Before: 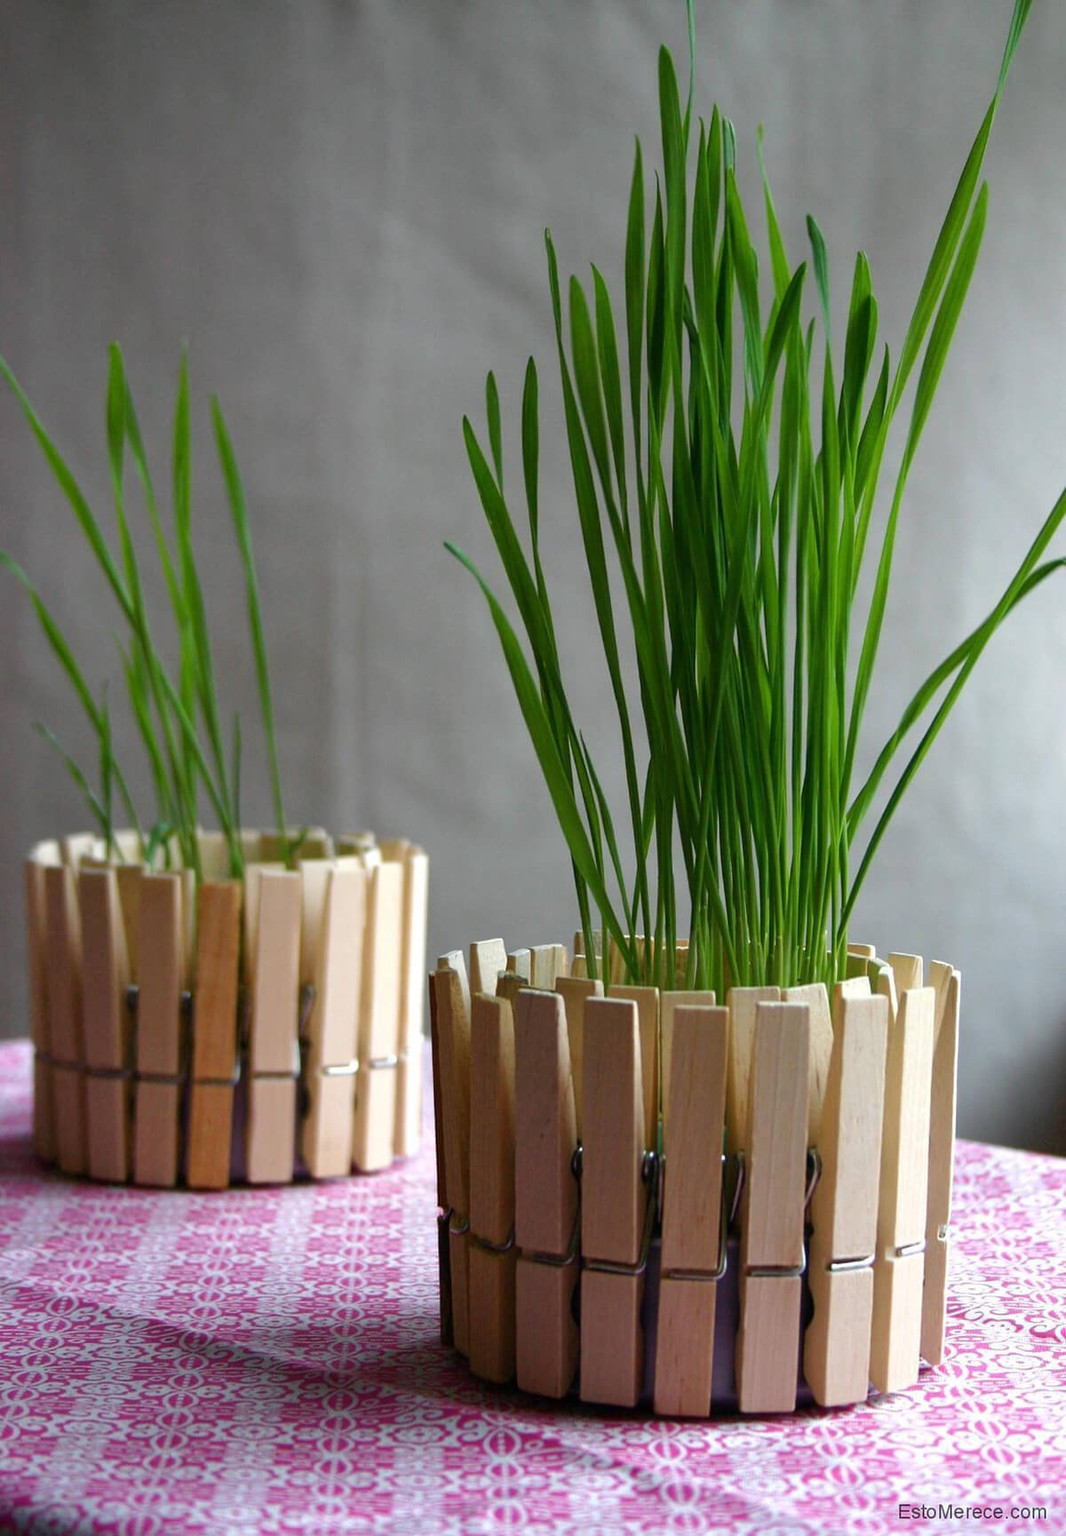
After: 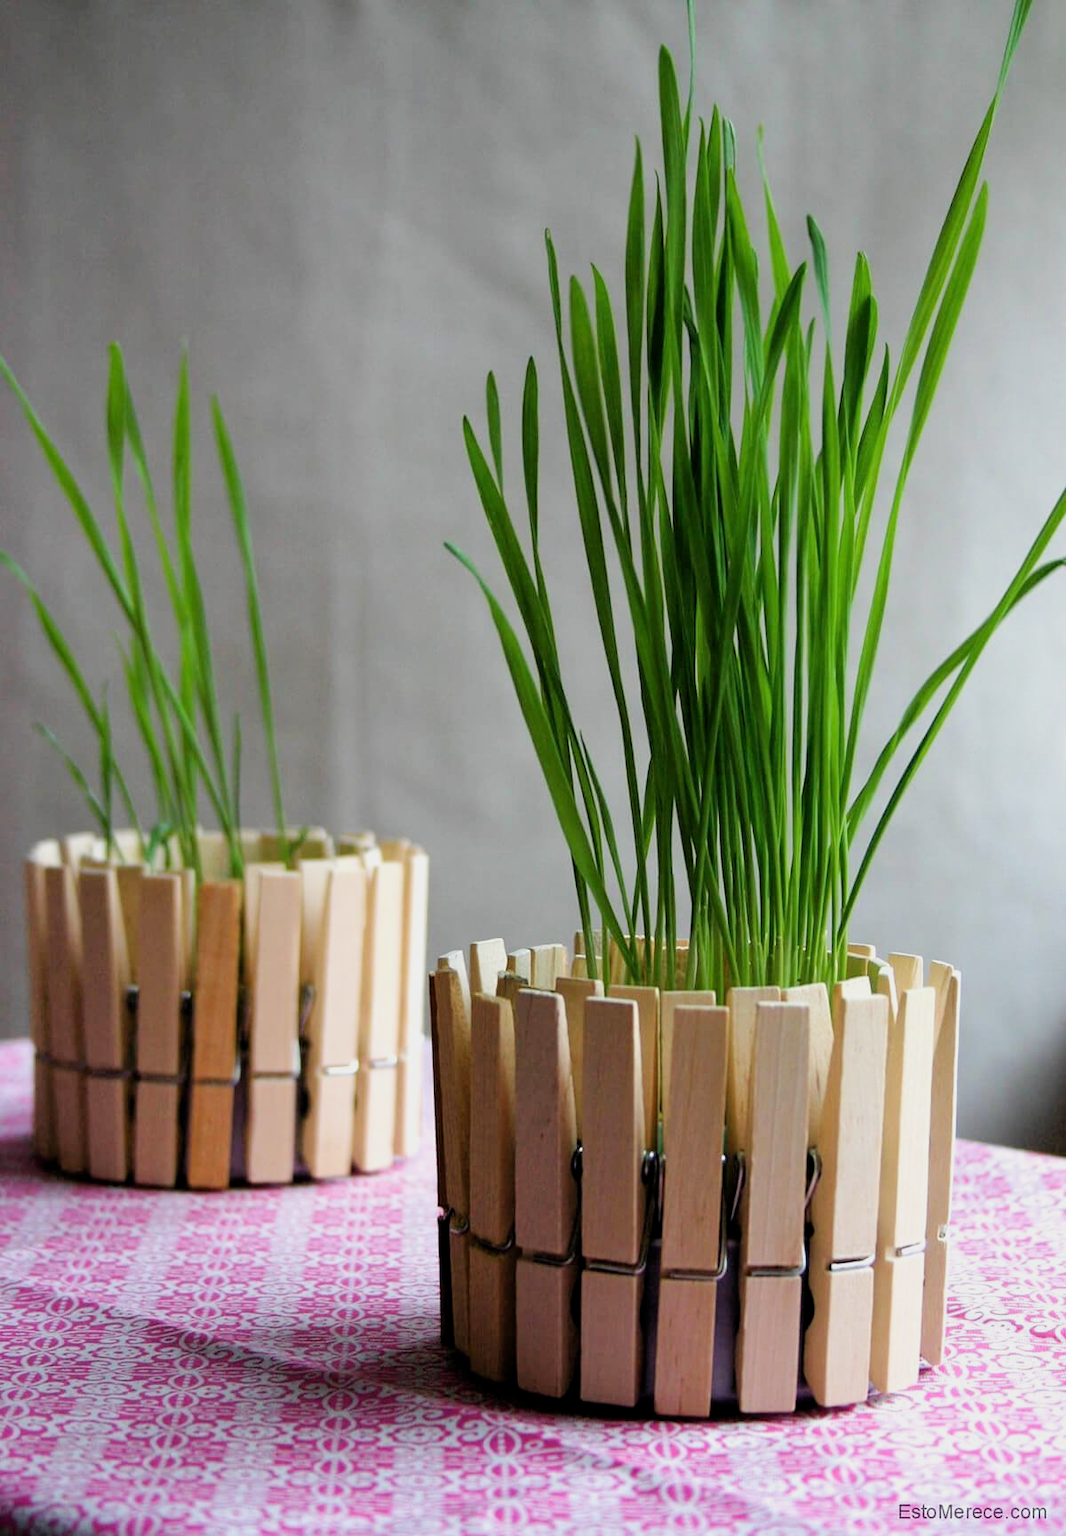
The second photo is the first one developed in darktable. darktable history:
exposure: exposure 0.551 EV, compensate exposure bias true, compensate highlight preservation false
filmic rgb: black relative exposure -7.62 EV, white relative exposure 4.63 EV, target black luminance 0%, hardness 3.54, latitude 50.49%, contrast 1.027, highlights saturation mix 9.42%, shadows ↔ highlights balance -0.153%
